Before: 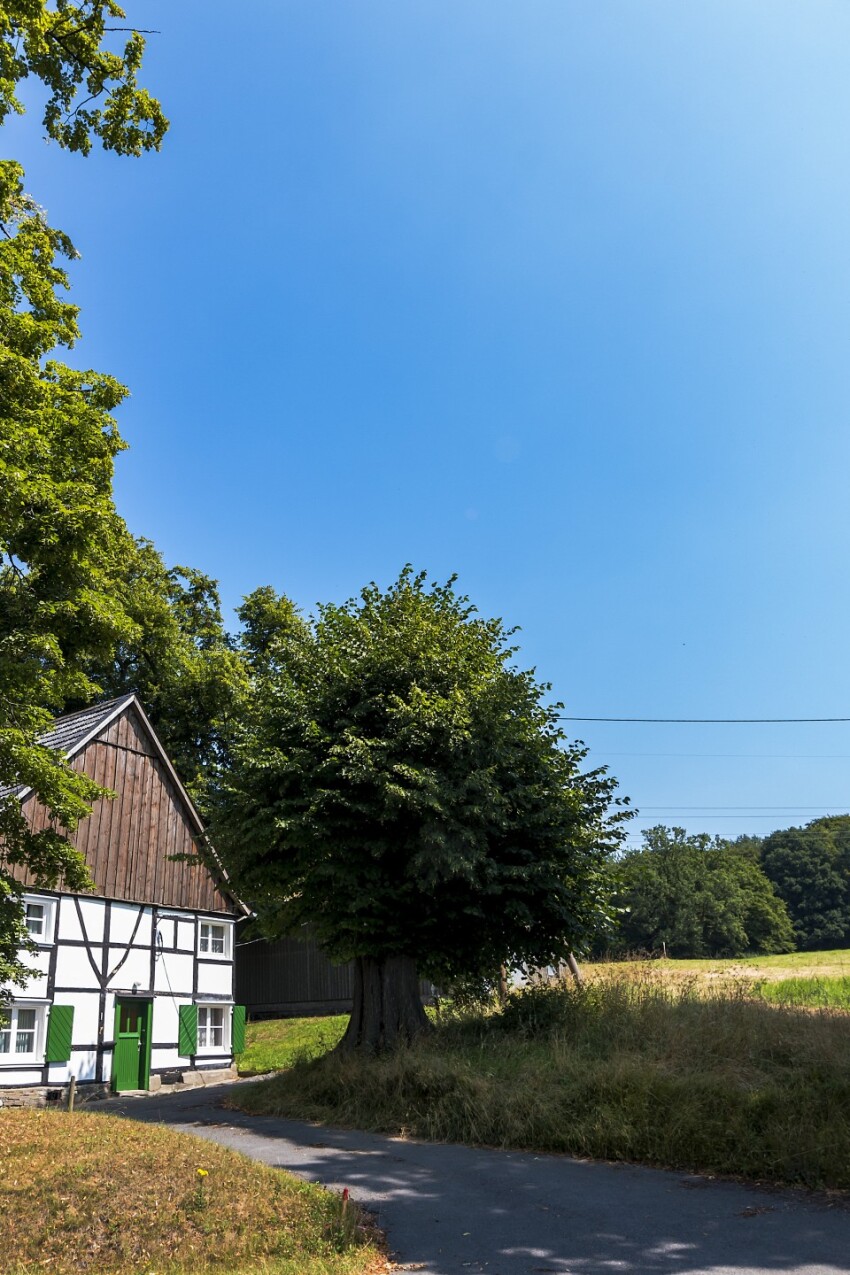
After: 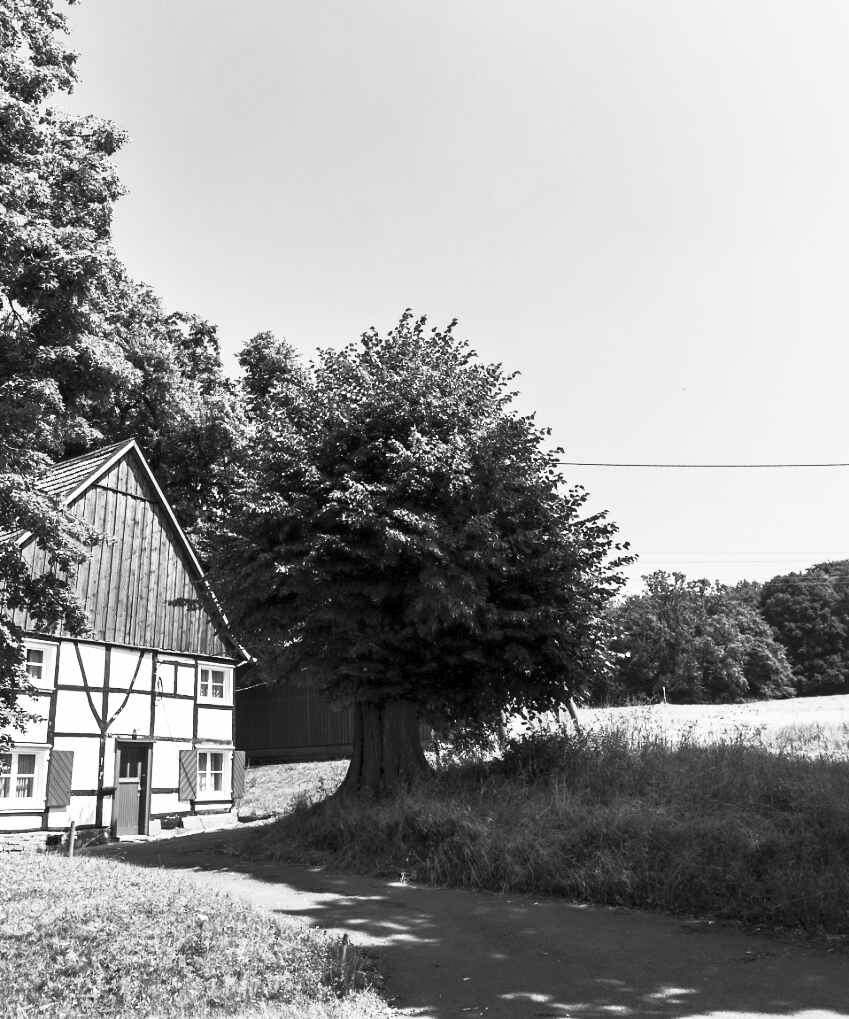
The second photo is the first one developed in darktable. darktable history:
crop and rotate: top 20.074%
contrast brightness saturation: contrast 0.517, brightness 0.485, saturation -0.993
